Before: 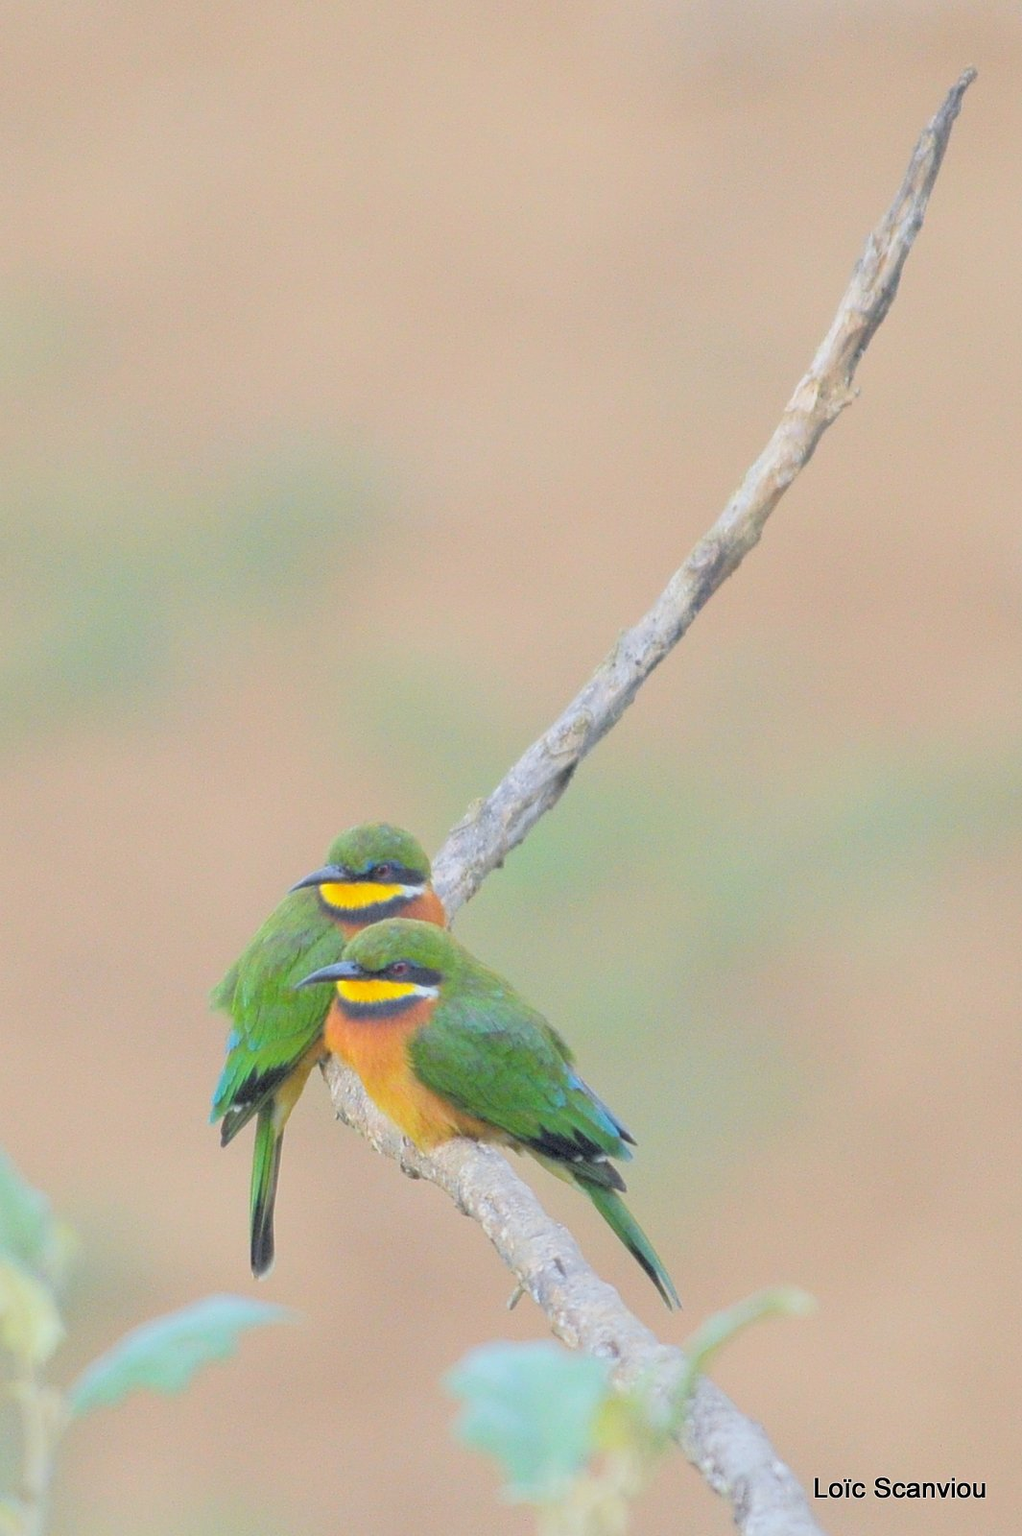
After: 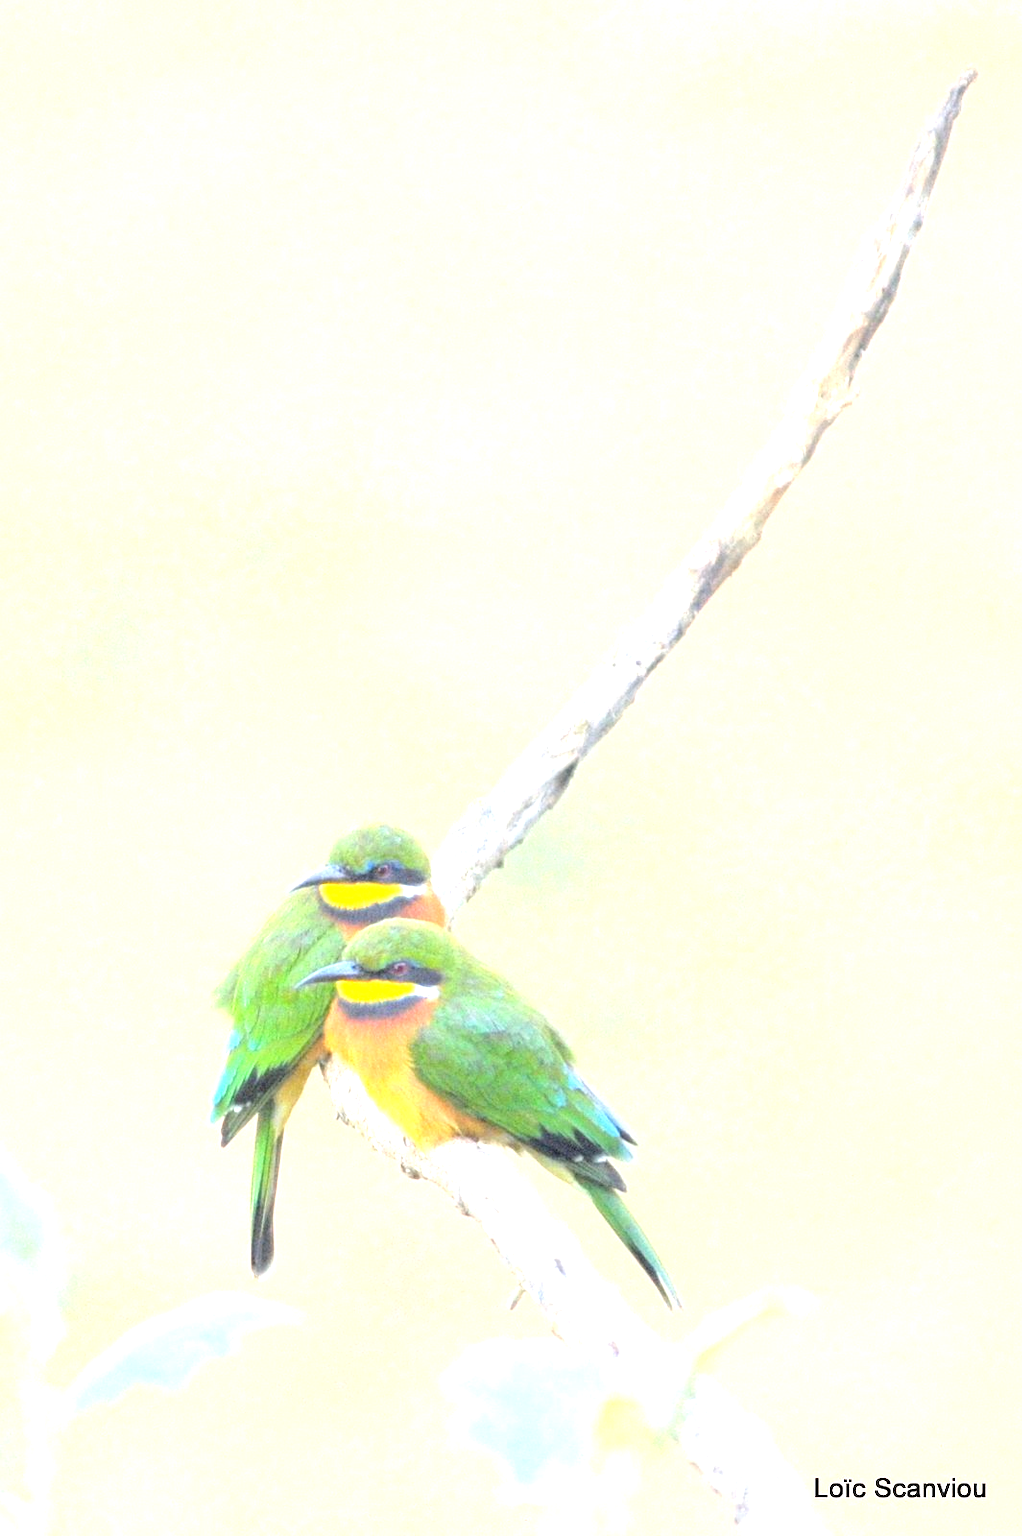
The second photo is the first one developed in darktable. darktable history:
exposure: black level correction 0, exposure 1.344 EV, compensate highlight preservation false
